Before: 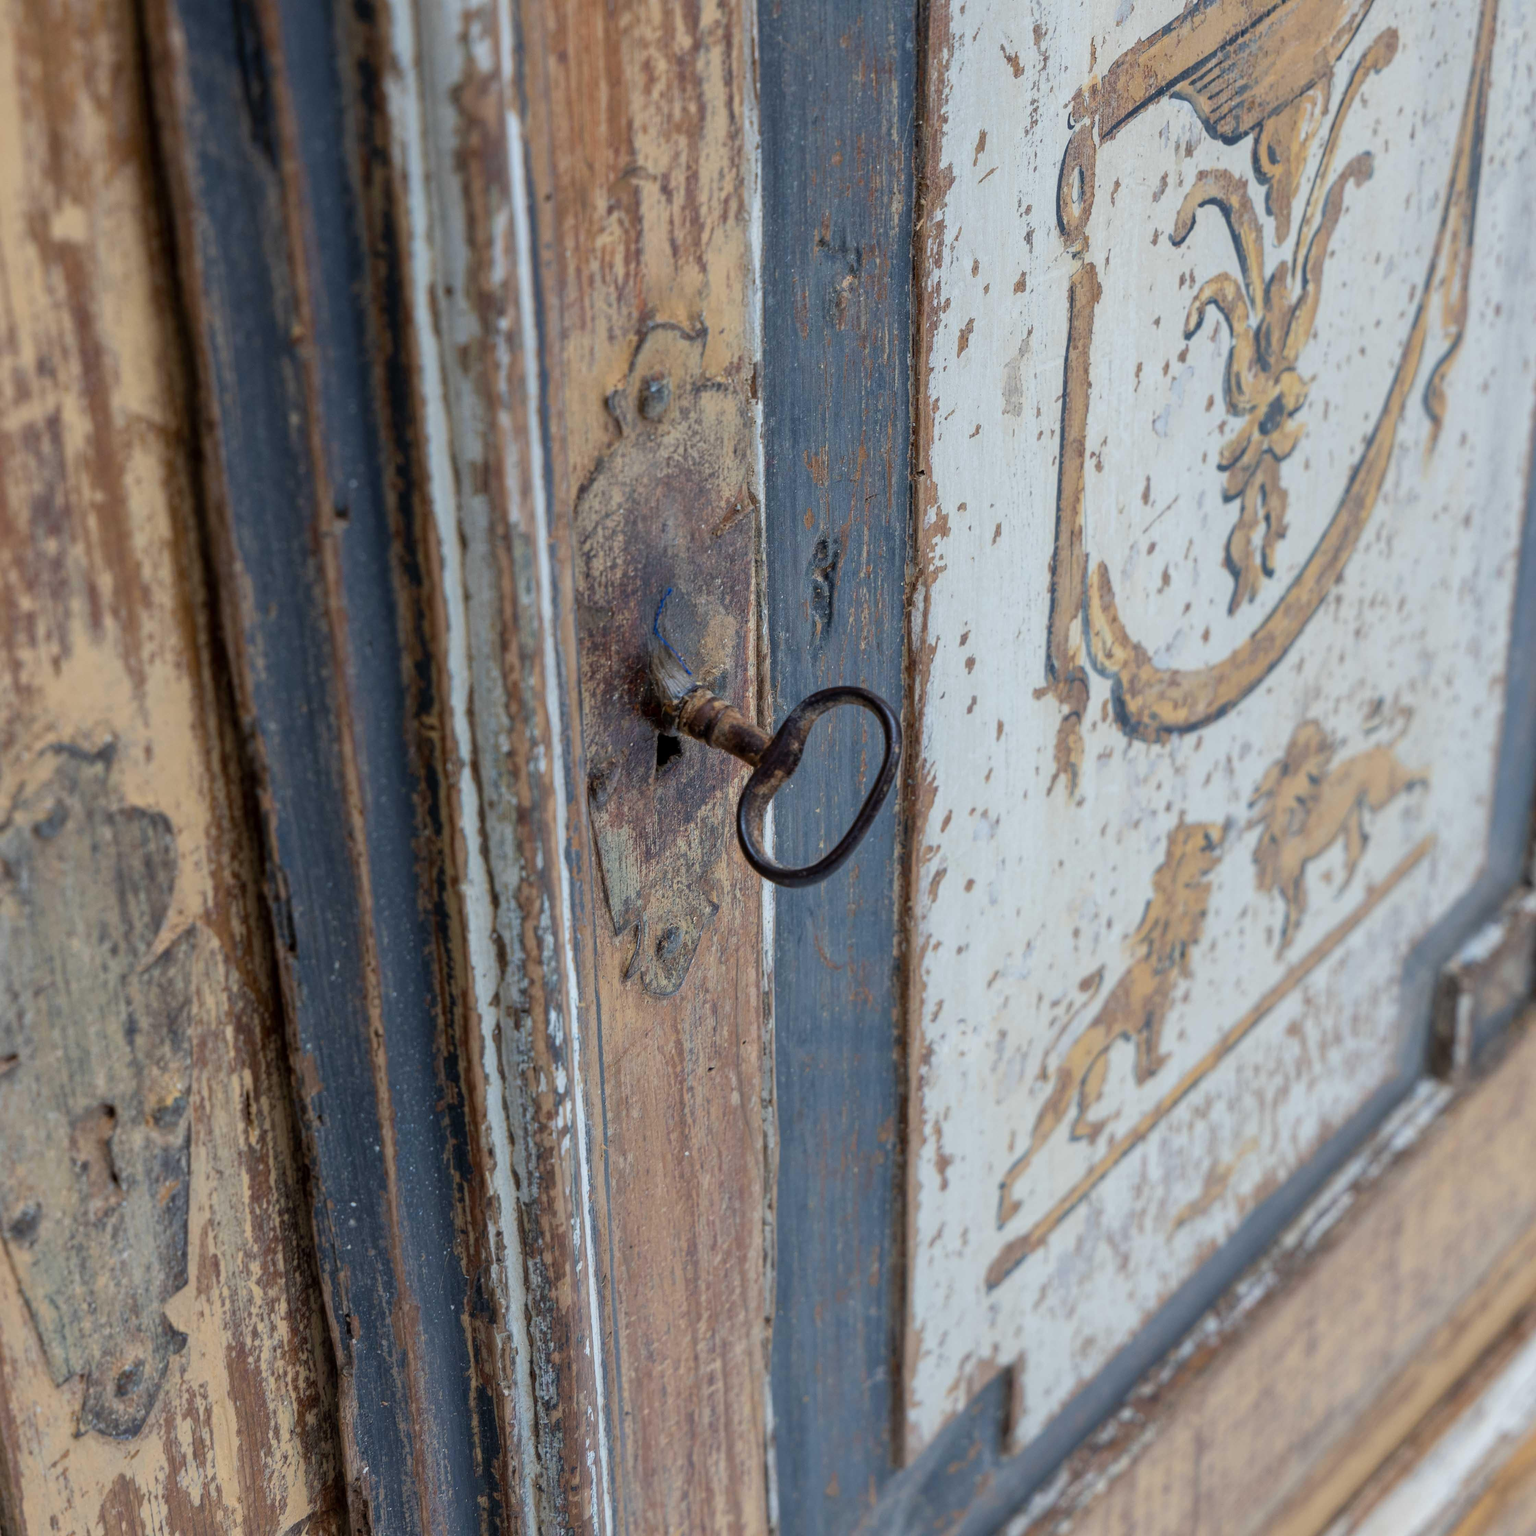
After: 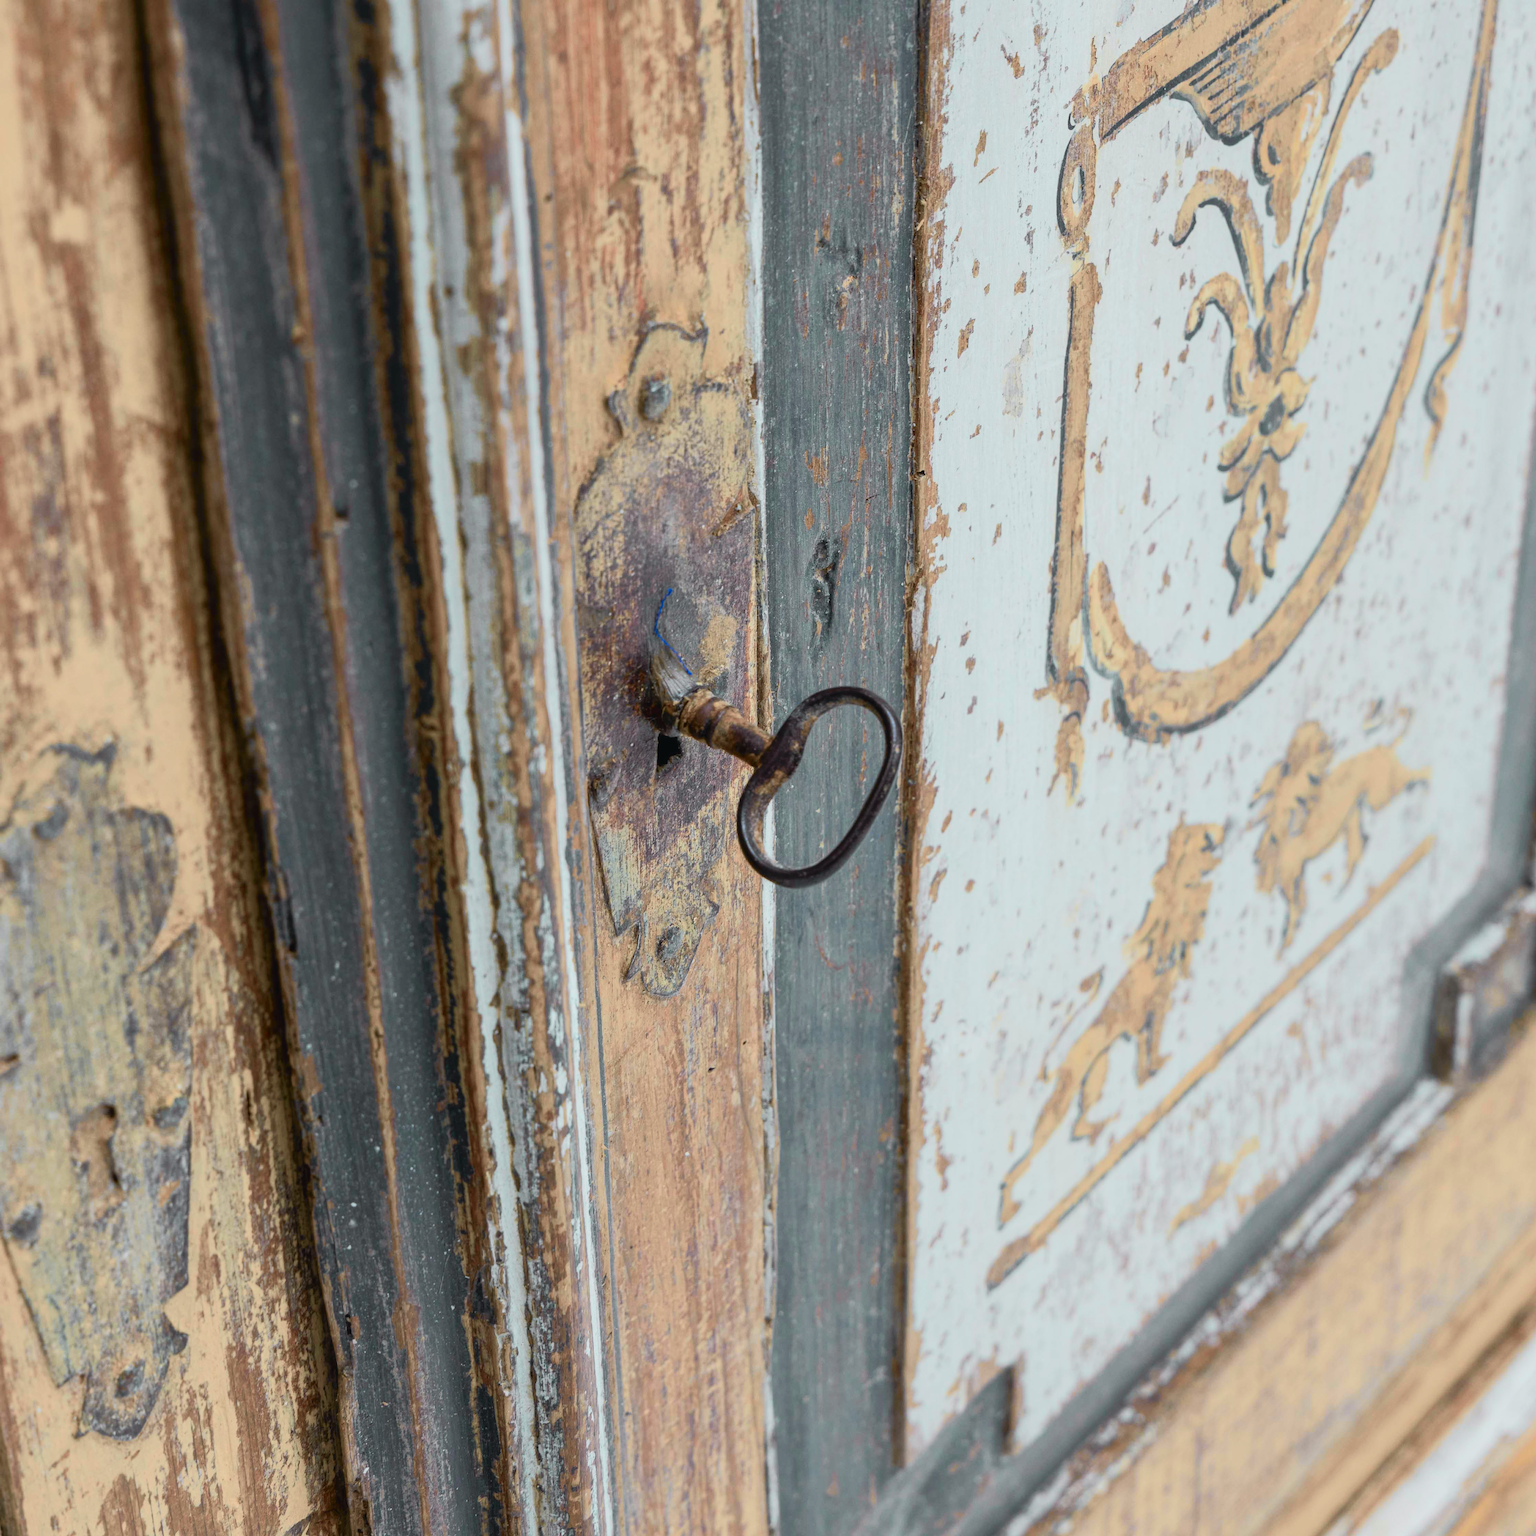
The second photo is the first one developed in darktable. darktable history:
tone curve: curves: ch0 [(0, 0.026) (0.181, 0.223) (0.405, 0.46) (0.456, 0.528) (0.634, 0.728) (0.877, 0.89) (0.984, 0.935)]; ch1 [(0, 0) (0.443, 0.43) (0.492, 0.488) (0.566, 0.579) (0.595, 0.625) (0.65, 0.657) (0.696, 0.725) (1, 1)]; ch2 [(0, 0) (0.33, 0.301) (0.421, 0.443) (0.447, 0.489) (0.495, 0.494) (0.537, 0.57) (0.586, 0.591) (0.663, 0.686) (1, 1)], color space Lab, independent channels, preserve colors none
base curve: curves: ch0 [(0, 0) (0.472, 0.508) (1, 1)]
